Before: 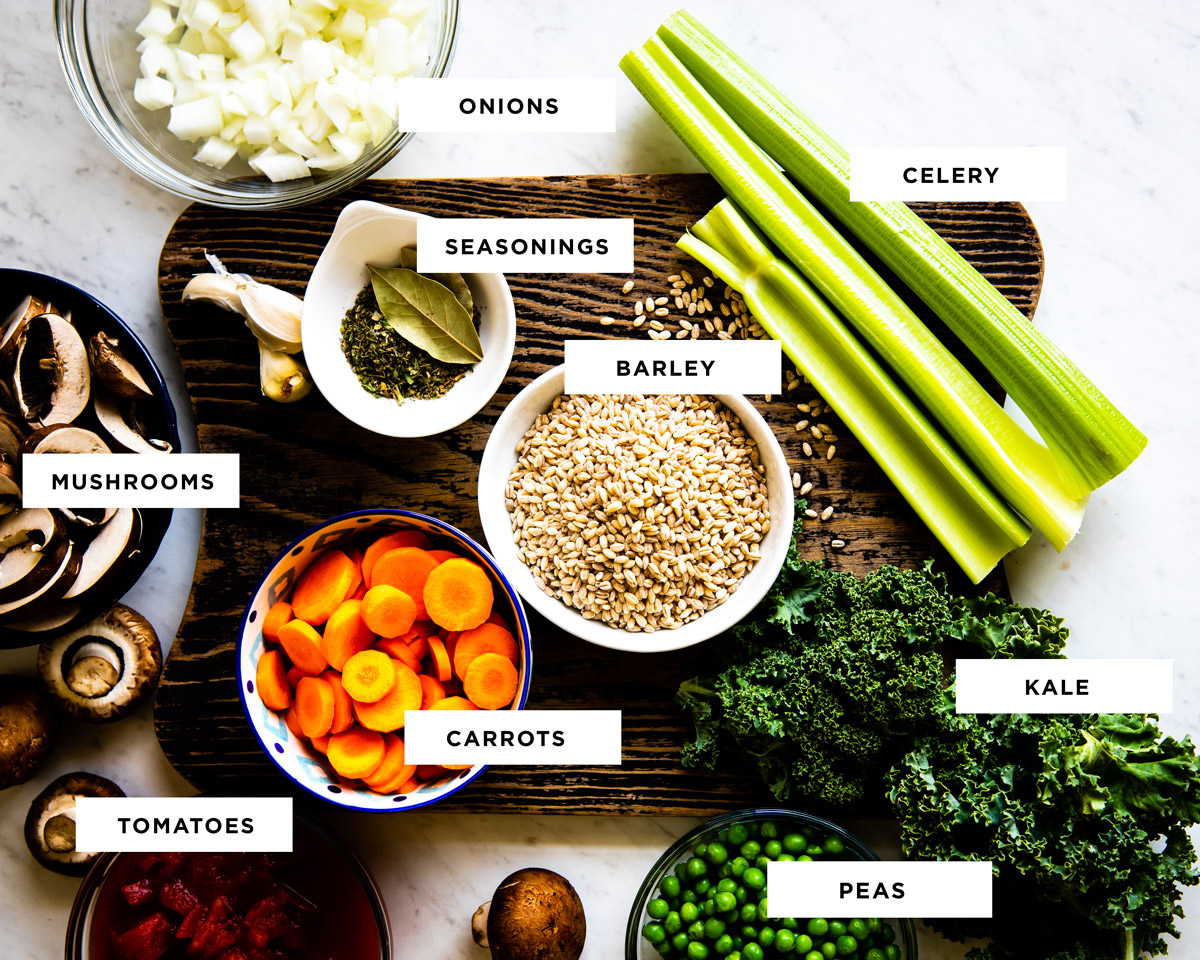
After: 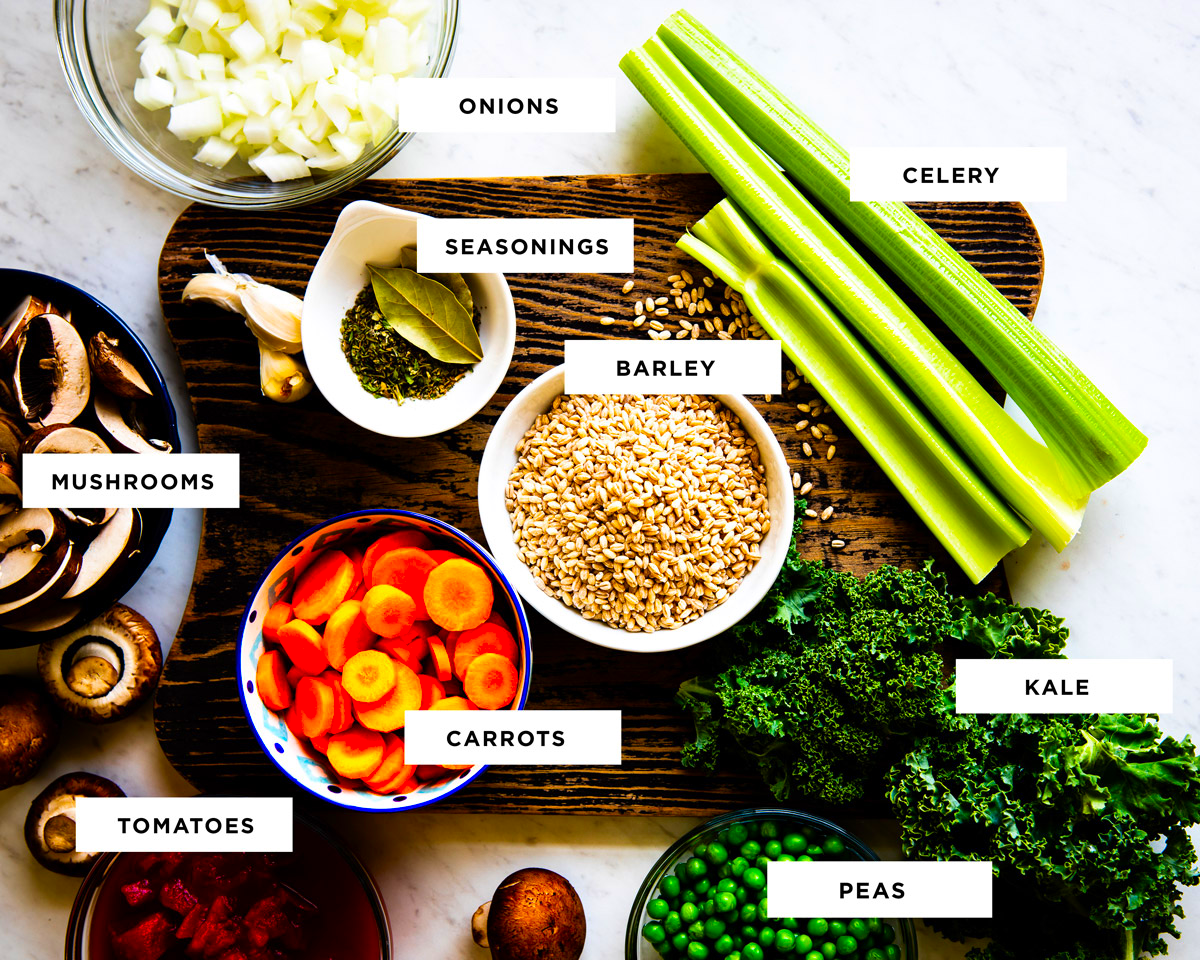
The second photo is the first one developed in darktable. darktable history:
contrast brightness saturation: saturation 0.509
